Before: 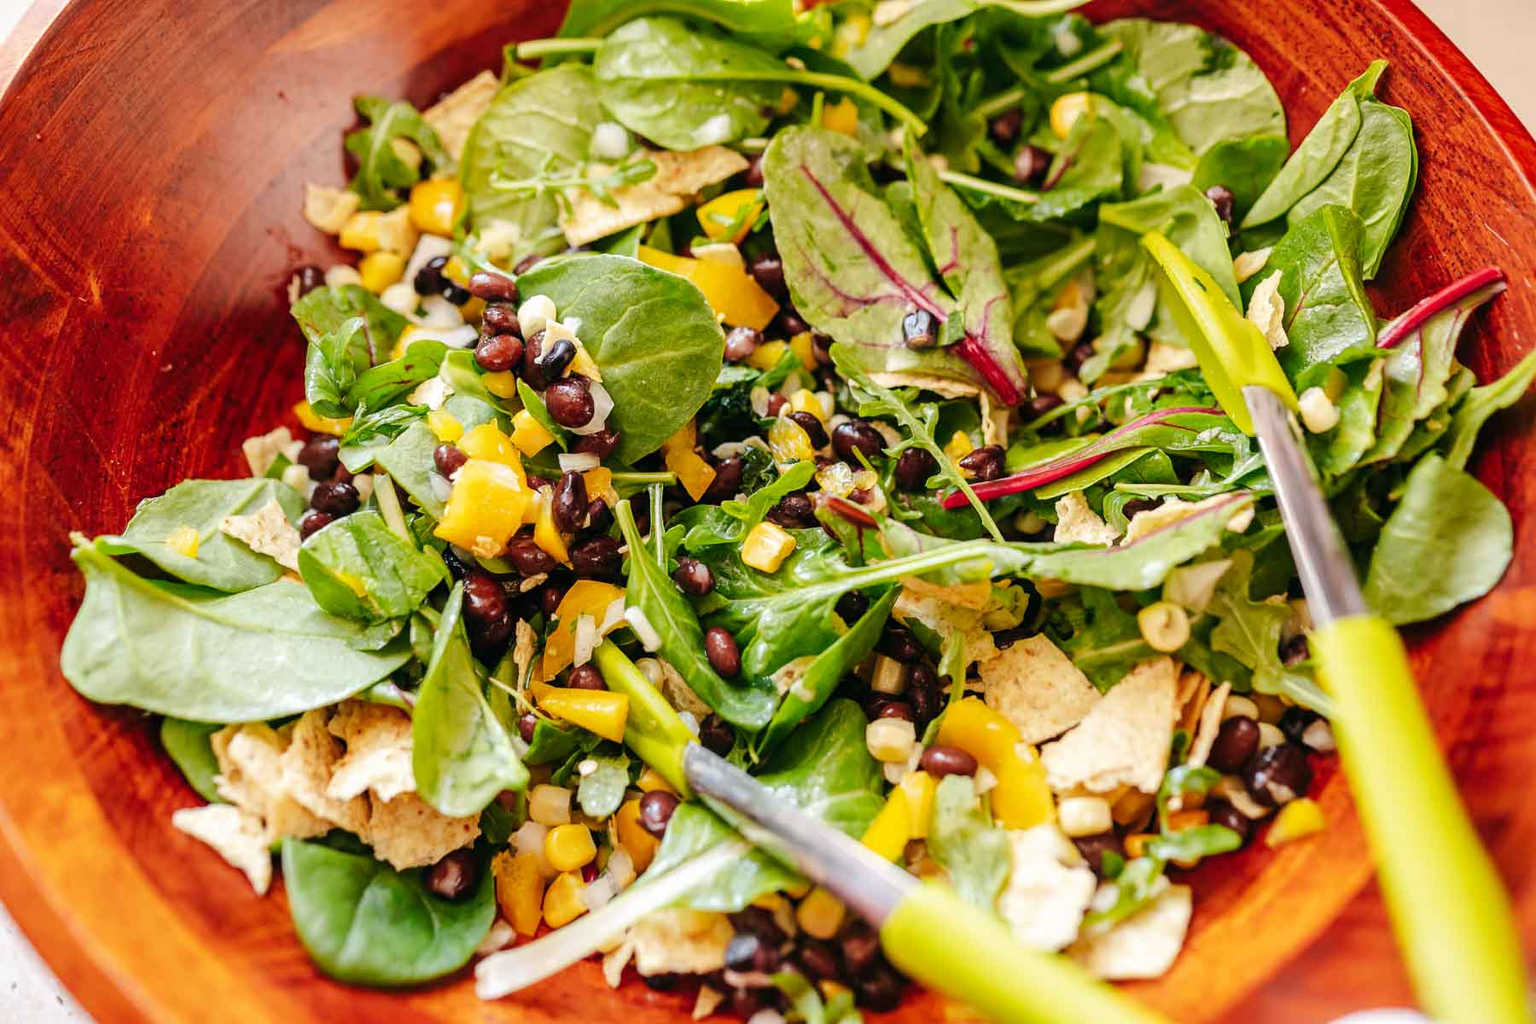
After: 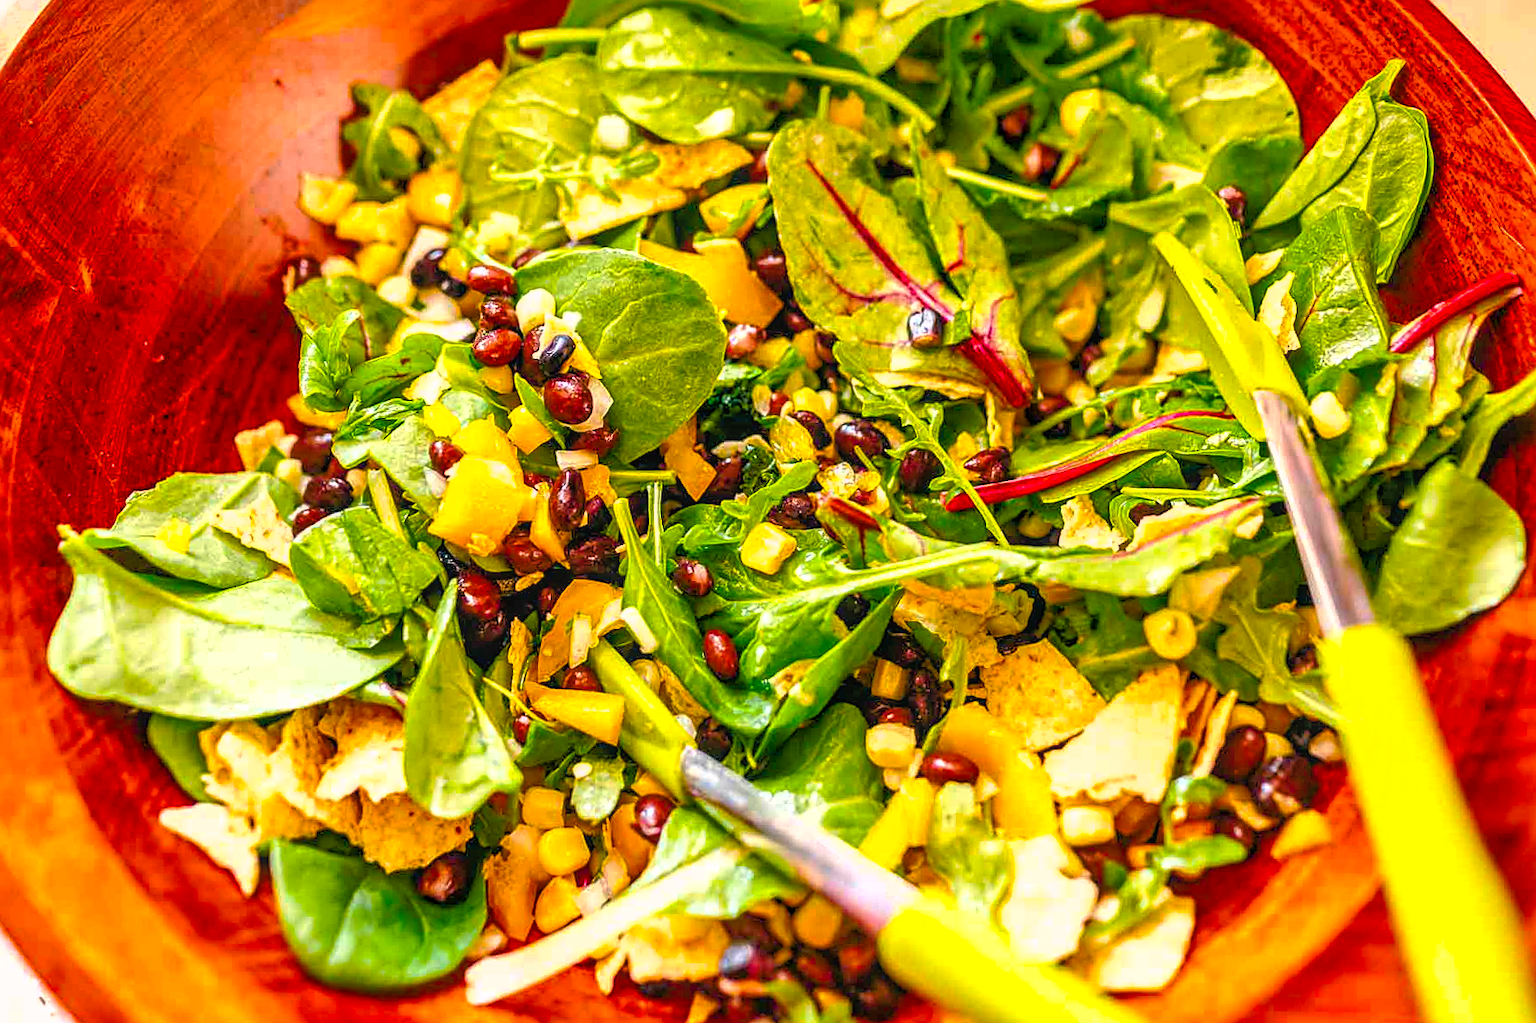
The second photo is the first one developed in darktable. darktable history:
exposure: black level correction 0.001, exposure 0.499 EV, compensate highlight preservation false
tone equalizer: -7 EV 0.15 EV, -6 EV 0.585 EV, -5 EV 1.13 EV, -4 EV 1.37 EV, -3 EV 1.15 EV, -2 EV 0.6 EV, -1 EV 0.146 EV
shadows and highlights: shadows 31.94, highlights -32.48, soften with gaussian
crop and rotate: angle -0.659°
local contrast: detail 117%
sharpen: on, module defaults
tone curve: curves: ch0 [(0, 0) (0.003, 0.002) (0.011, 0.009) (0.025, 0.021) (0.044, 0.037) (0.069, 0.058) (0.1, 0.084) (0.136, 0.114) (0.177, 0.149) (0.224, 0.188) (0.277, 0.232) (0.335, 0.281) (0.399, 0.341) (0.468, 0.416) (0.543, 0.496) (0.623, 0.574) (0.709, 0.659) (0.801, 0.754) (0.898, 0.876) (1, 1)], preserve colors none
color balance rgb: highlights gain › chroma 1.345%, highlights gain › hue 56.66°, linear chroma grading › global chroma 15.38%, perceptual saturation grading › global saturation 40.542%, global vibrance 20%
